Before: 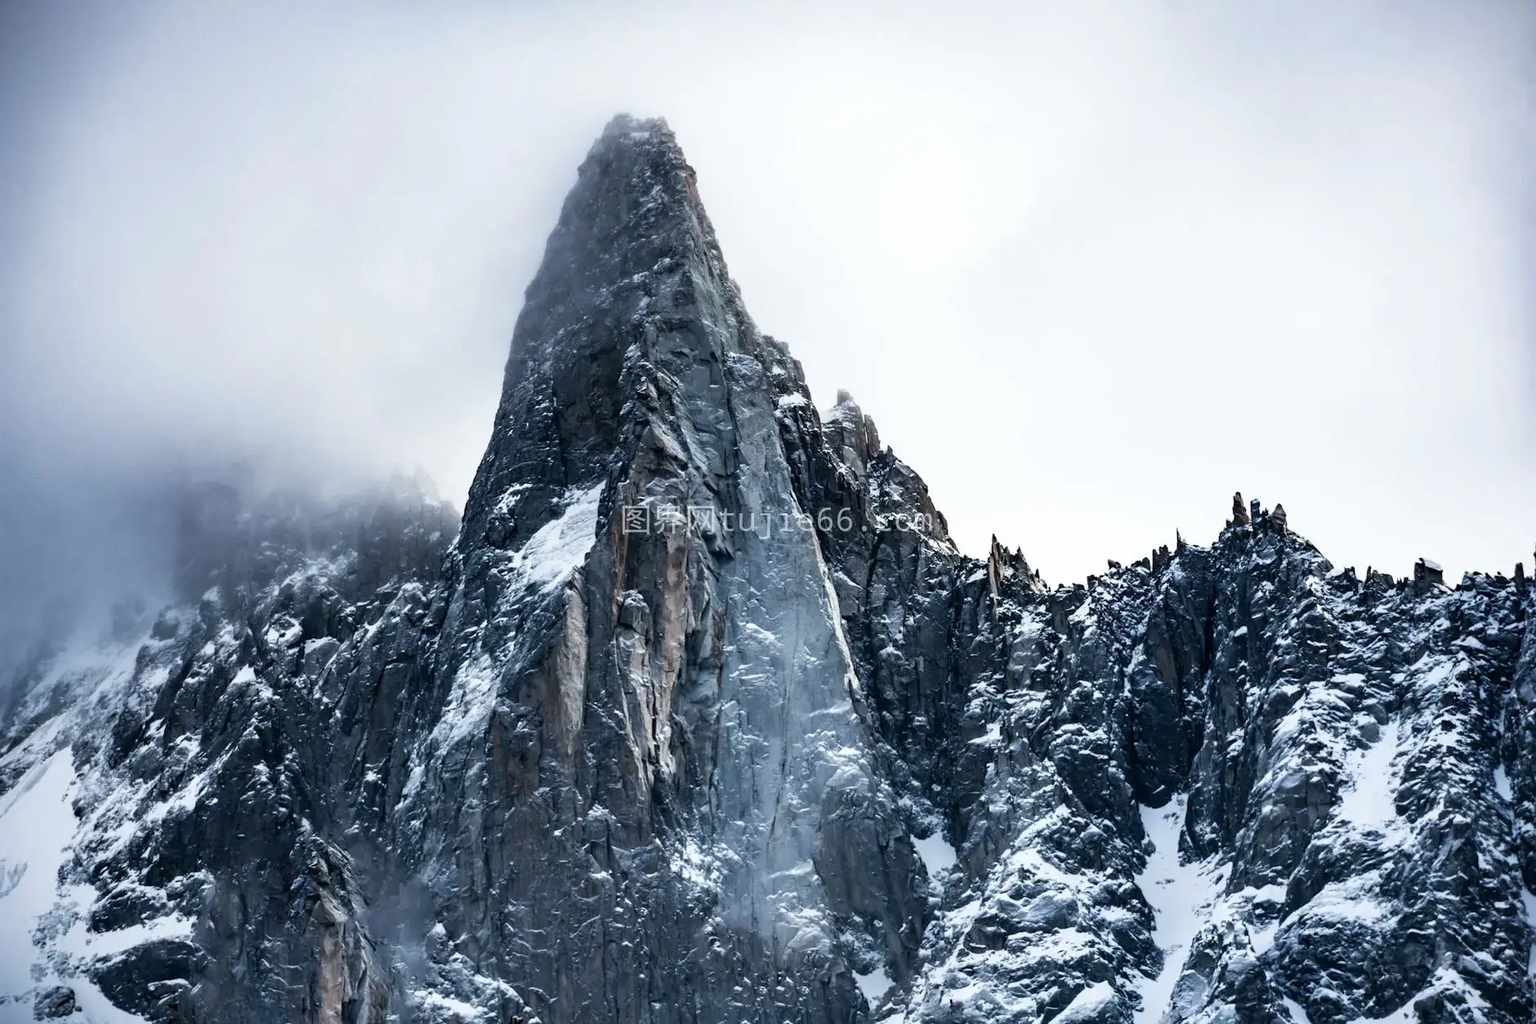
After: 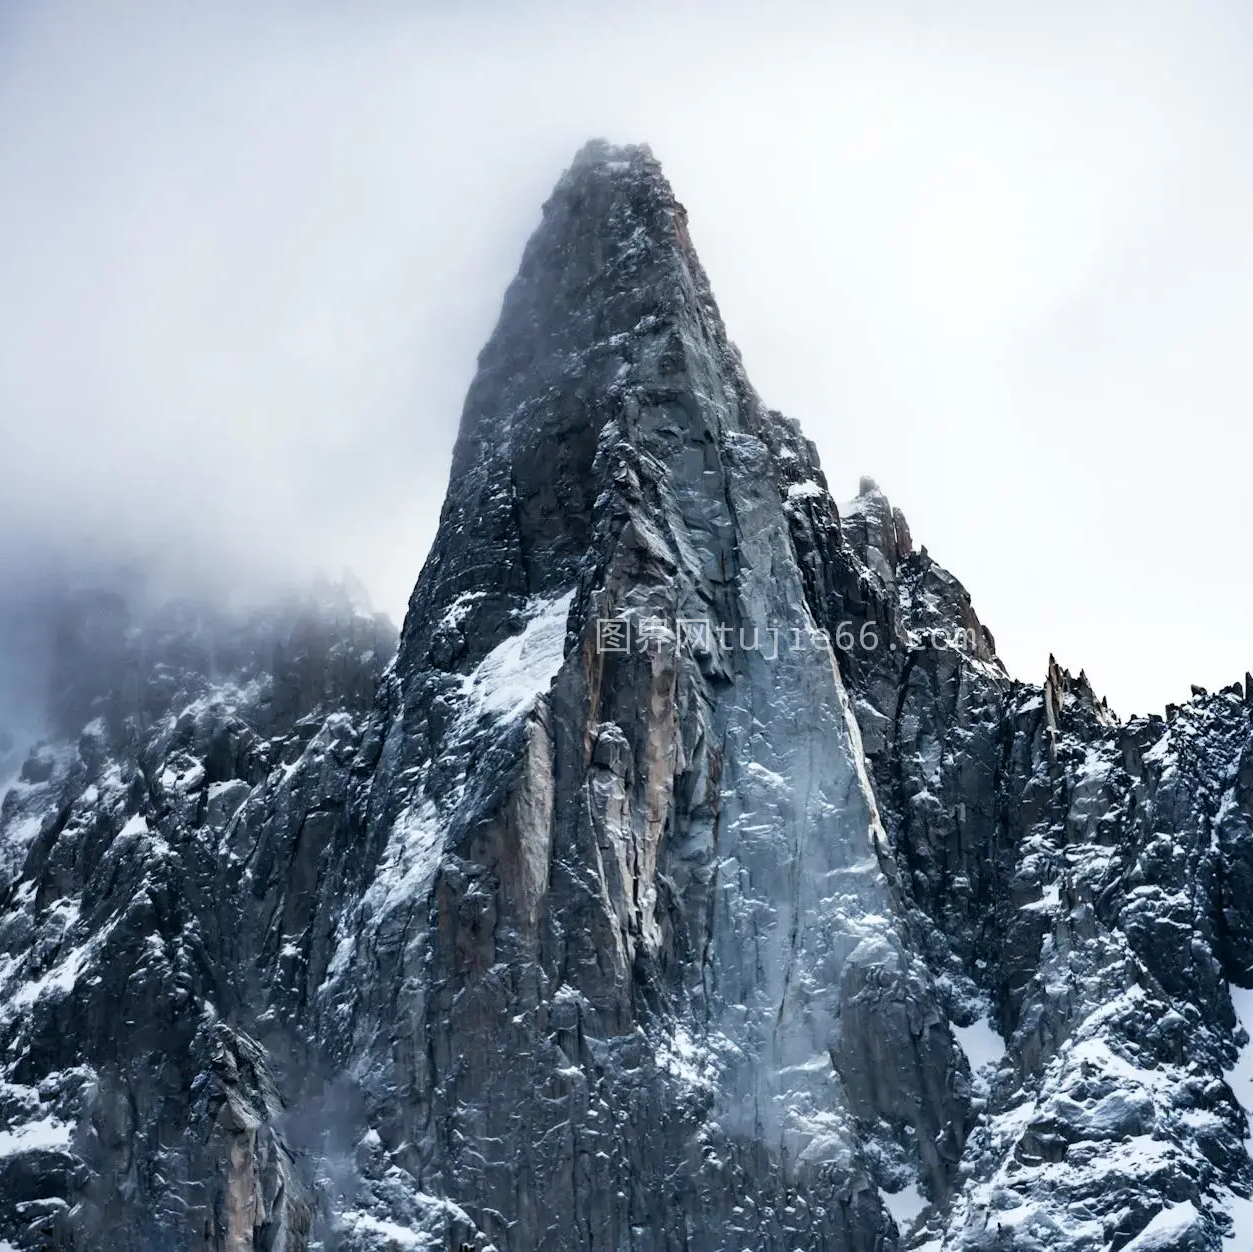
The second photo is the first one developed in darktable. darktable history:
crop and rotate: left 8.786%, right 24.548%
white balance: red 1, blue 1
